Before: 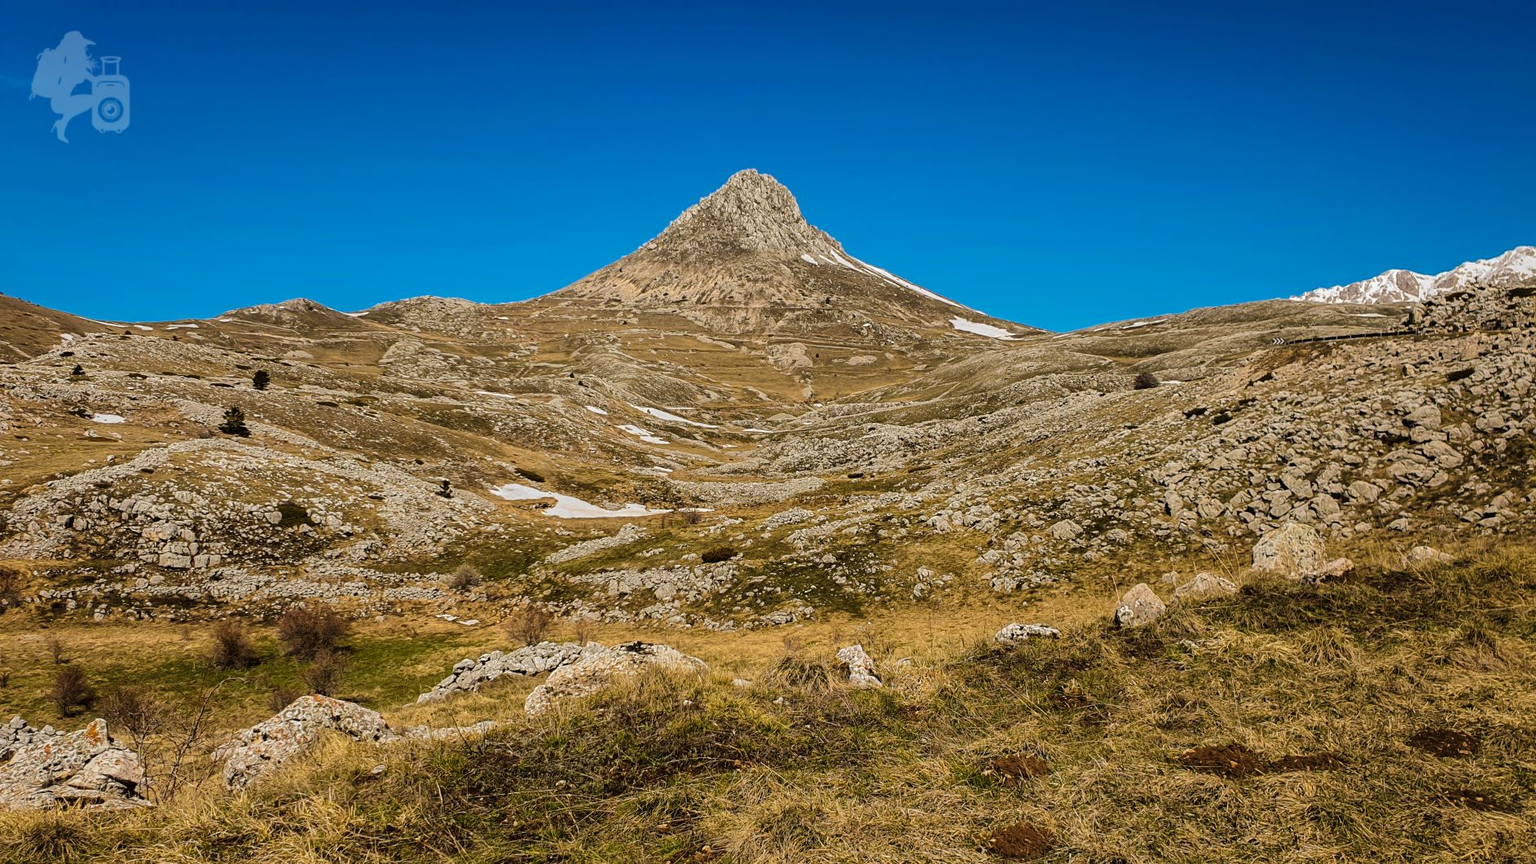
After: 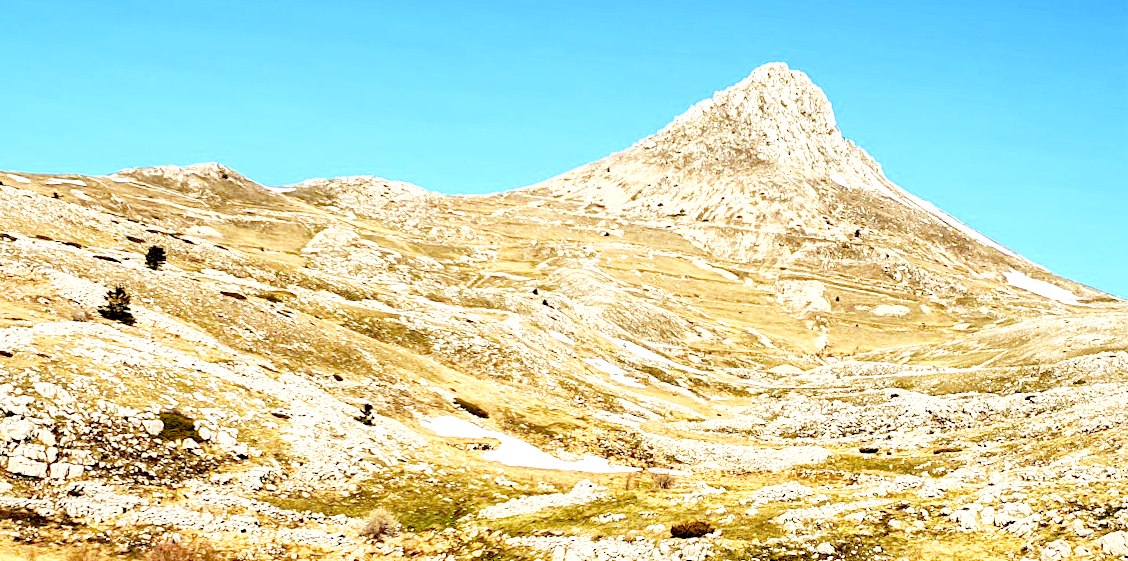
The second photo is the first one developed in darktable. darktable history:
local contrast: mode bilateral grid, contrast 21, coarseness 49, detail 119%, midtone range 0.2
exposure: black level correction 0, exposure 0.894 EV, compensate exposure bias true, compensate highlight preservation false
crop and rotate: angle -6°, left 1.981%, top 7.02%, right 27.344%, bottom 30.415%
base curve: curves: ch0 [(0, 0) (0.028, 0.03) (0.121, 0.232) (0.46, 0.748) (0.859, 0.968) (1, 1)], fusion 1, preserve colors none
